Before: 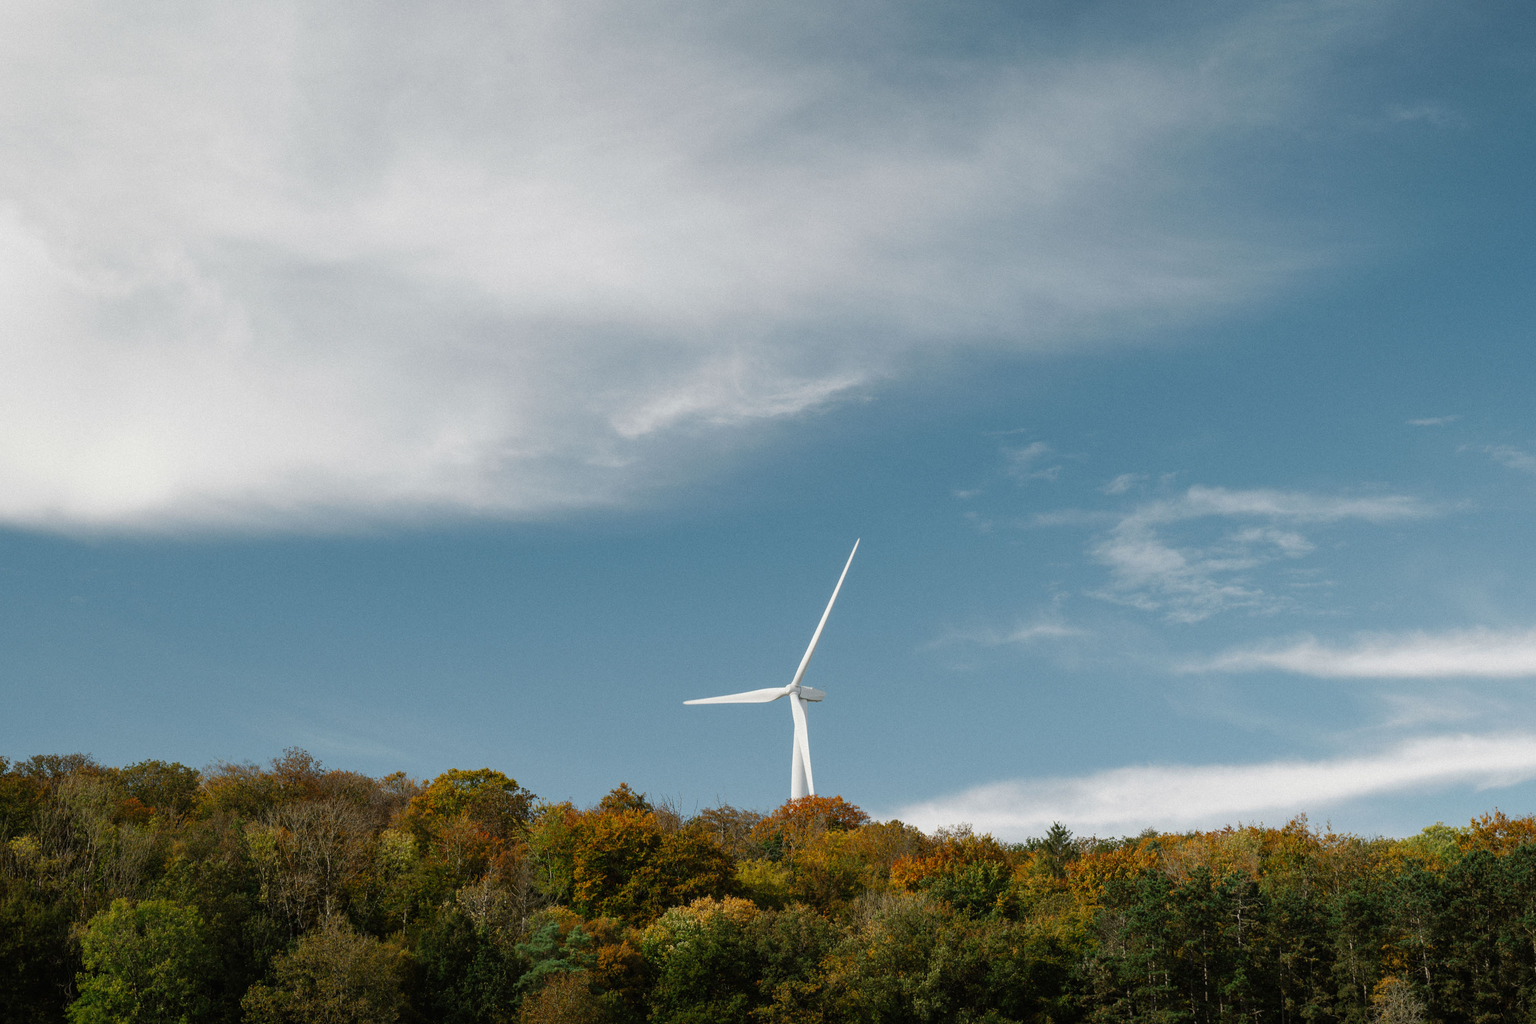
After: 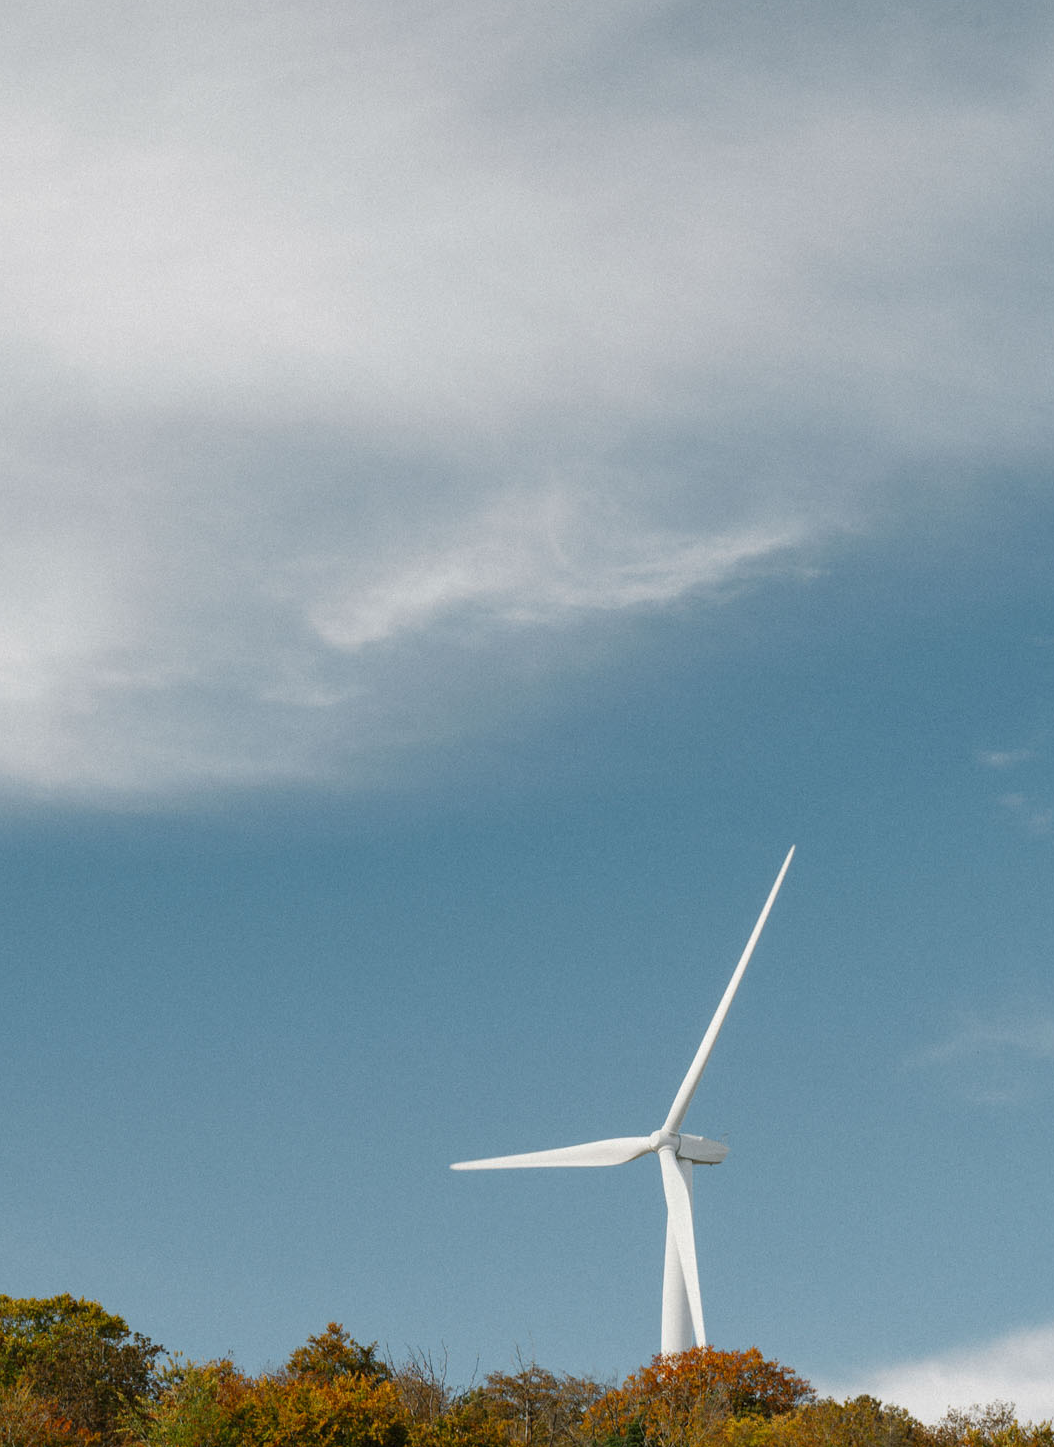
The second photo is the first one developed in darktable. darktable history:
crop and rotate: left 29.515%, top 10.311%, right 35.327%, bottom 17.292%
